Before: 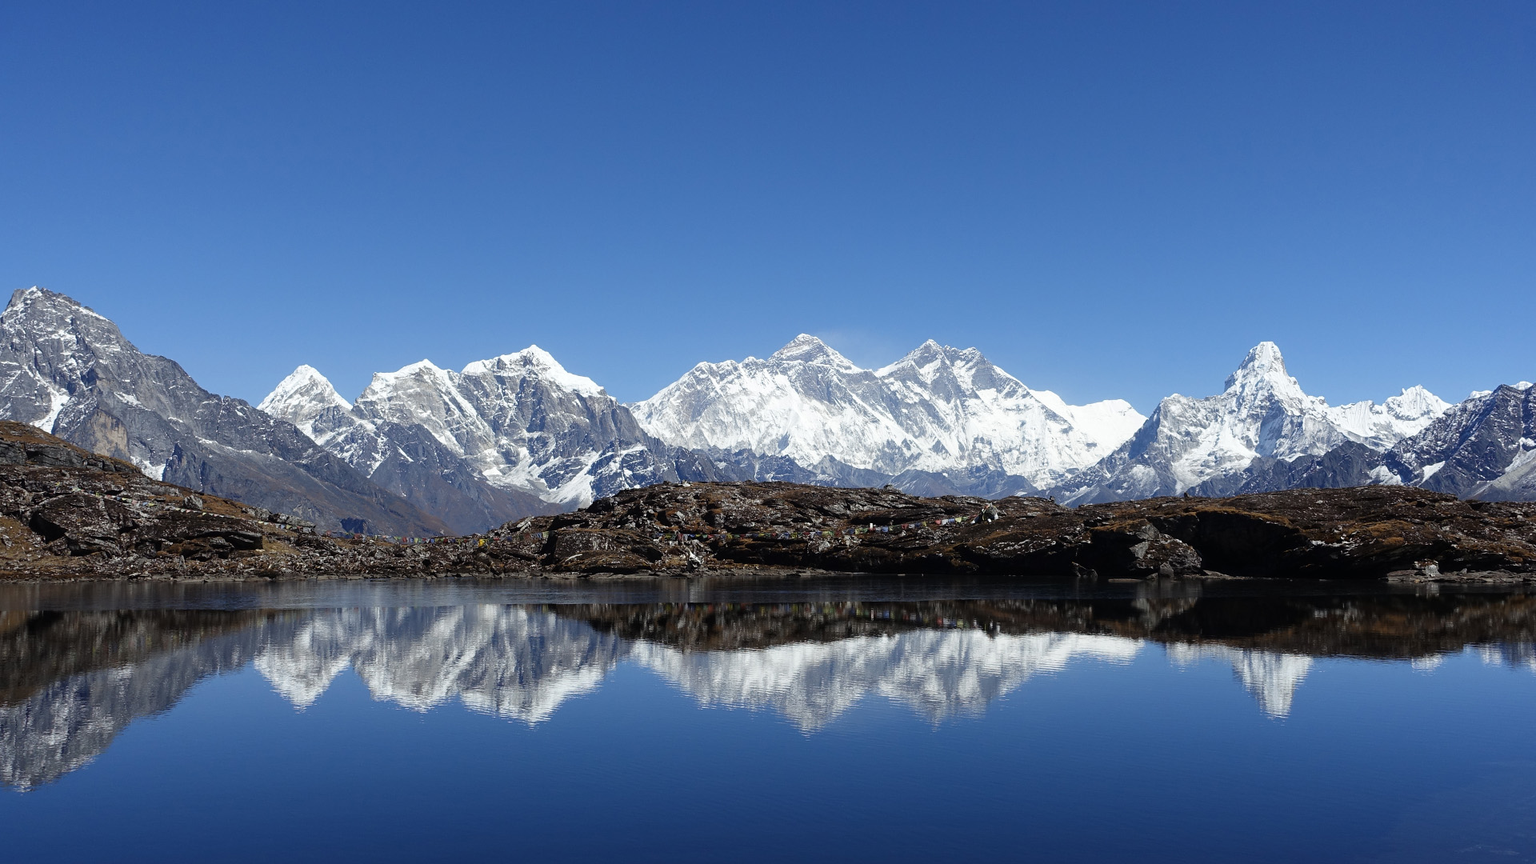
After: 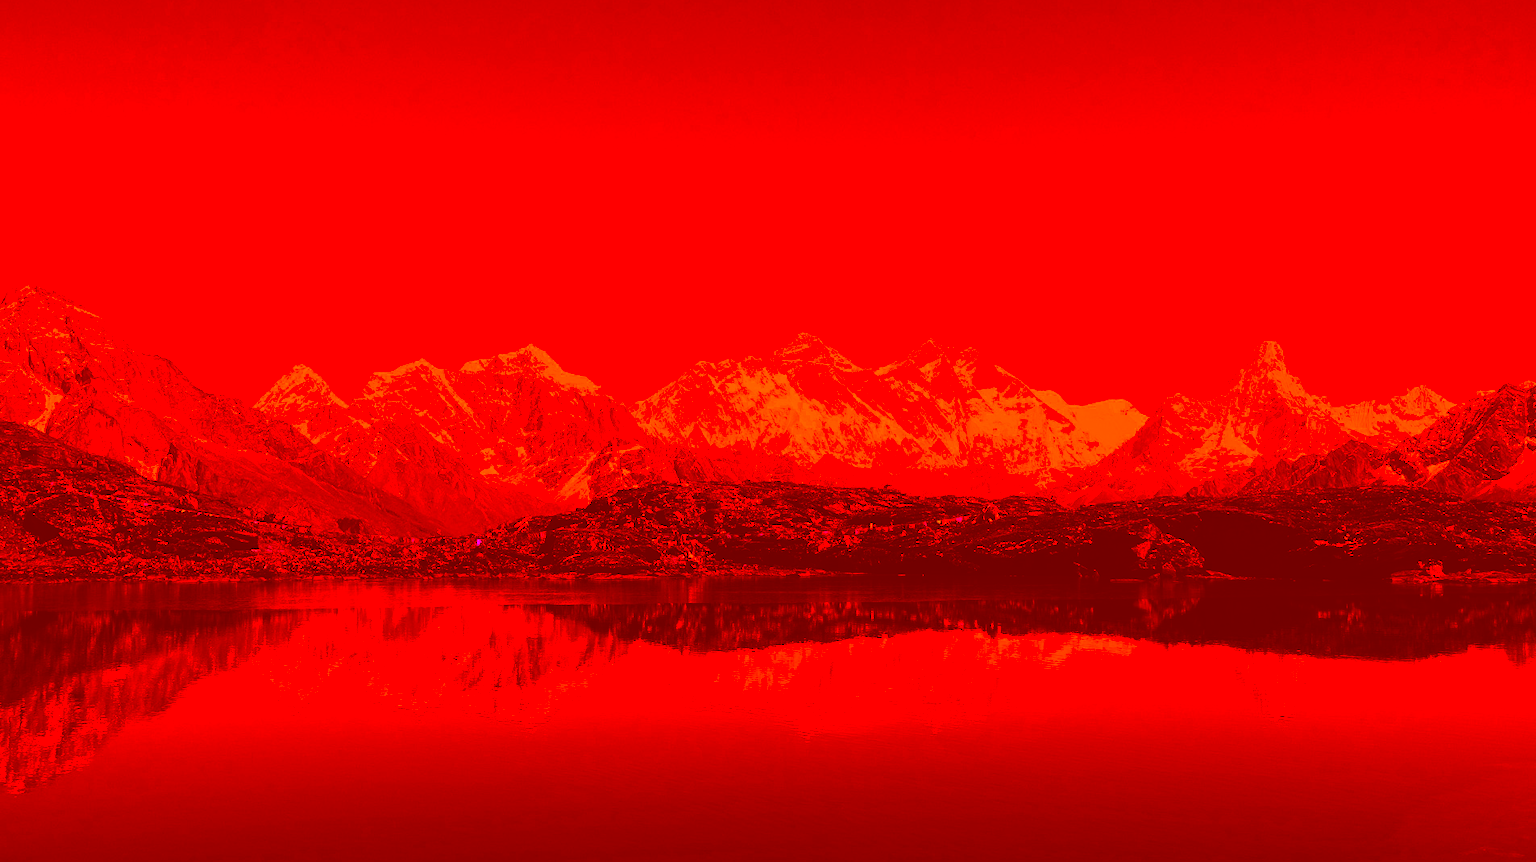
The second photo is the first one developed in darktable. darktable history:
contrast brightness saturation: contrast 0.28
color correction: highlights a* -39.68, highlights b* -40, shadows a* -40, shadows b* -40, saturation -3
crop: left 0.434%, top 0.485%, right 0.244%, bottom 0.386%
